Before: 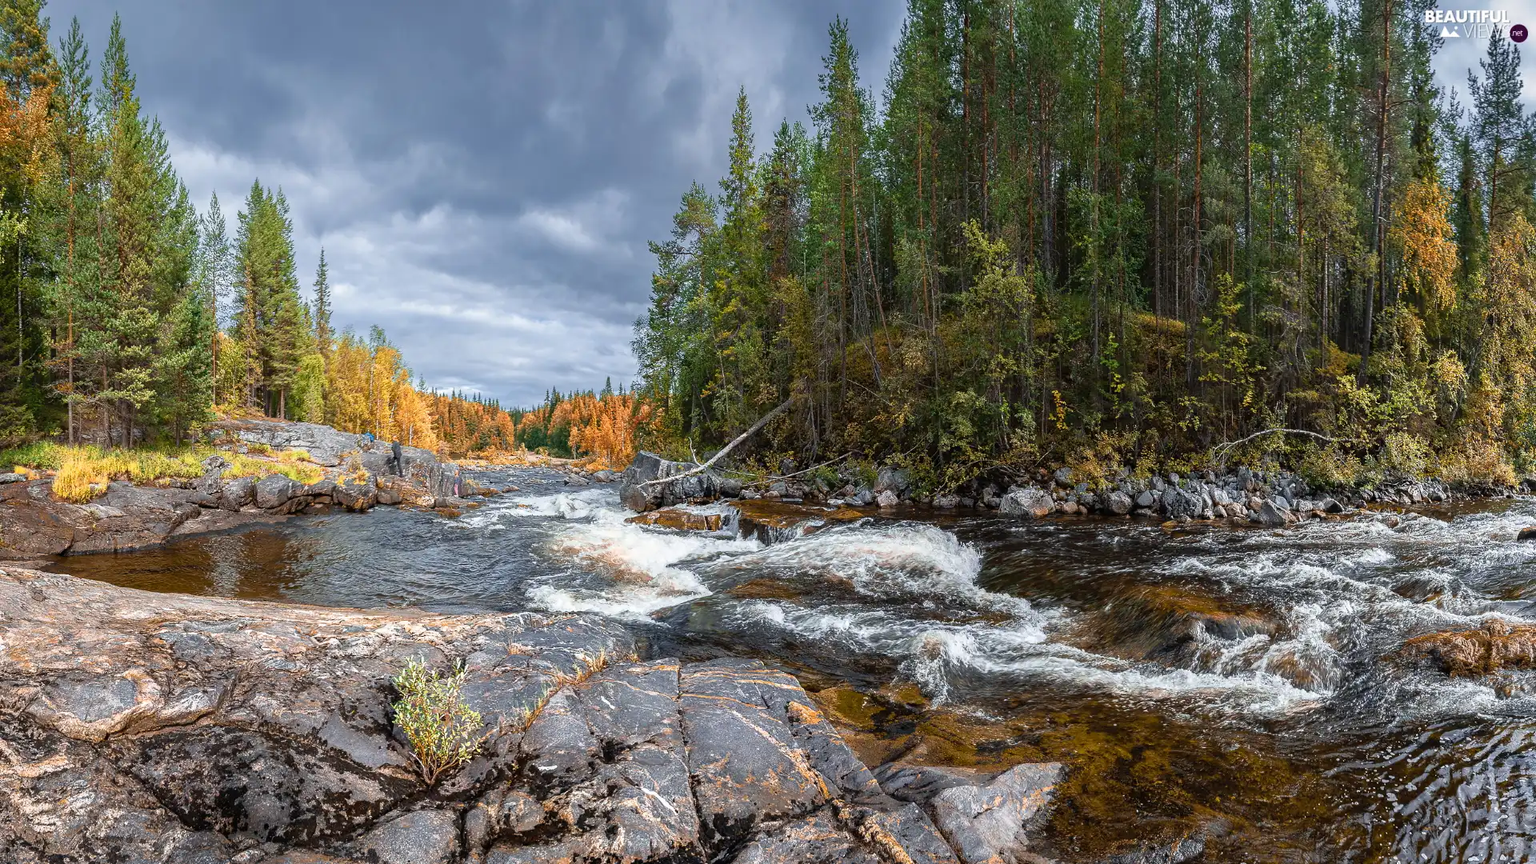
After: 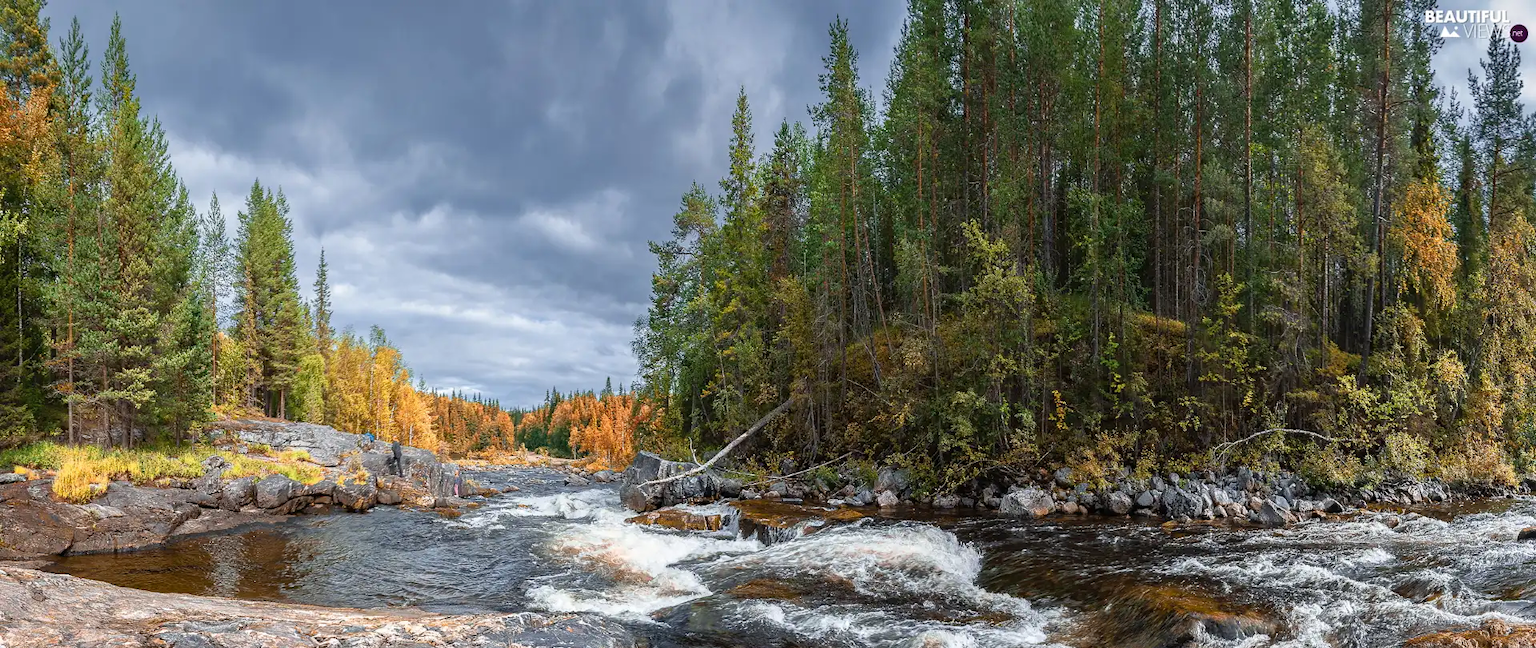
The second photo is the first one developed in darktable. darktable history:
crop: bottom 24.992%
